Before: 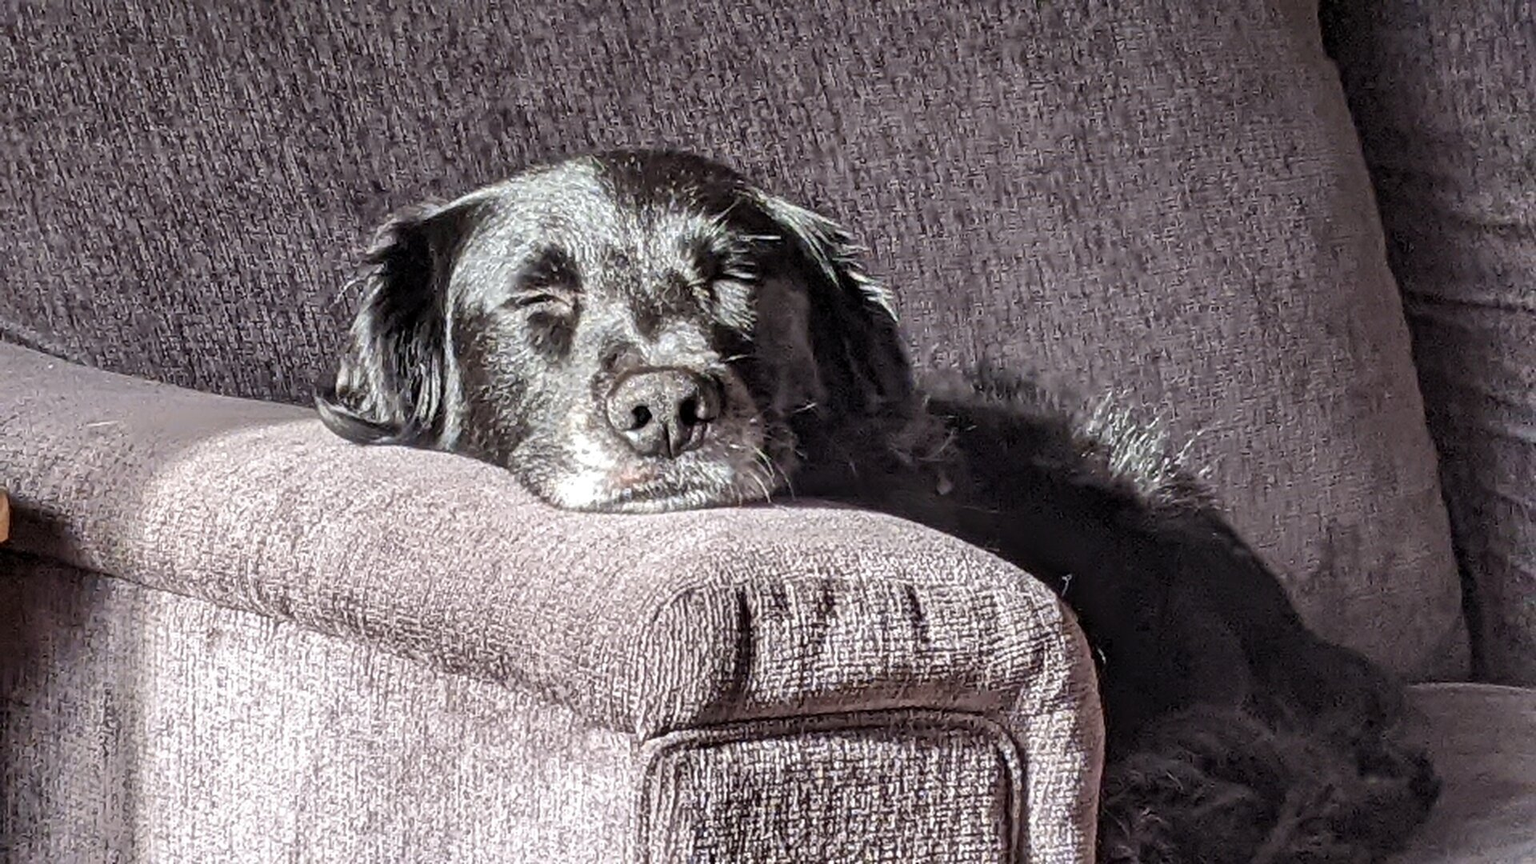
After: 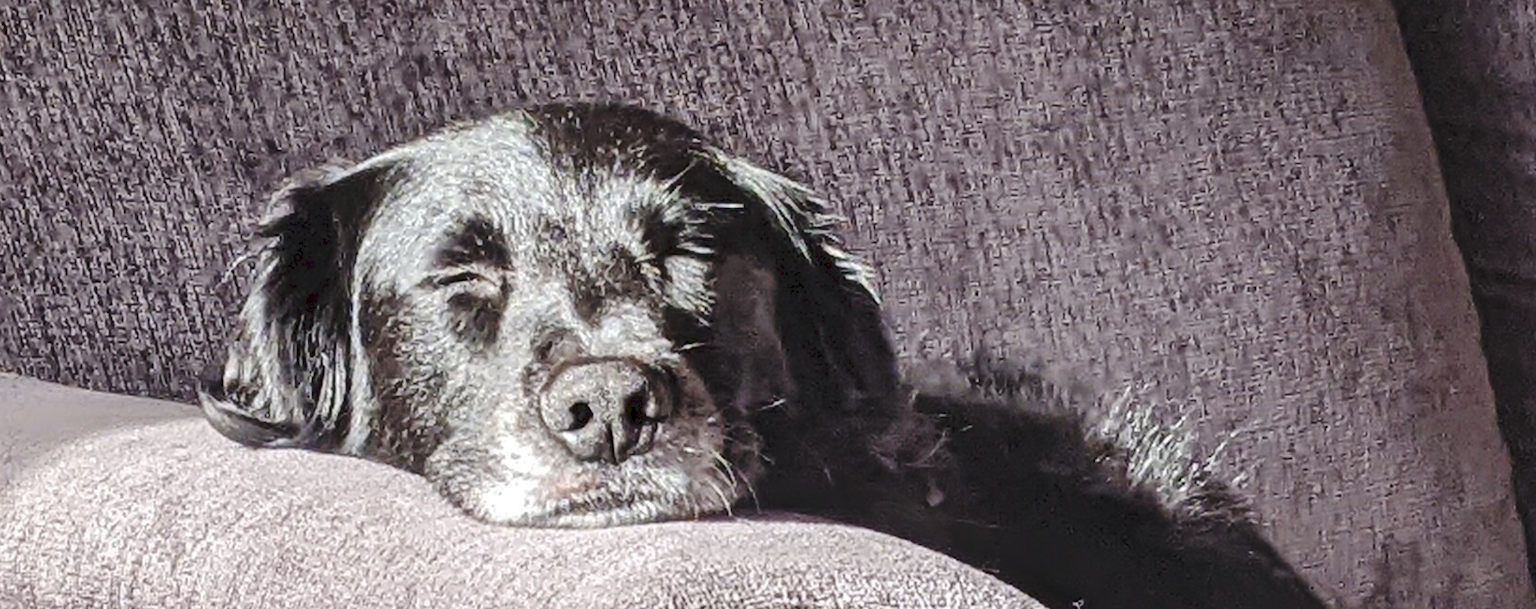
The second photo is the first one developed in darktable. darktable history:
crop and rotate: left 9.462%, top 7.288%, right 5.015%, bottom 32.318%
tone curve: curves: ch0 [(0, 0) (0.003, 0.068) (0.011, 0.079) (0.025, 0.092) (0.044, 0.107) (0.069, 0.121) (0.1, 0.134) (0.136, 0.16) (0.177, 0.198) (0.224, 0.242) (0.277, 0.312) (0.335, 0.384) (0.399, 0.461) (0.468, 0.539) (0.543, 0.622) (0.623, 0.691) (0.709, 0.763) (0.801, 0.833) (0.898, 0.909) (1, 1)], preserve colors none
